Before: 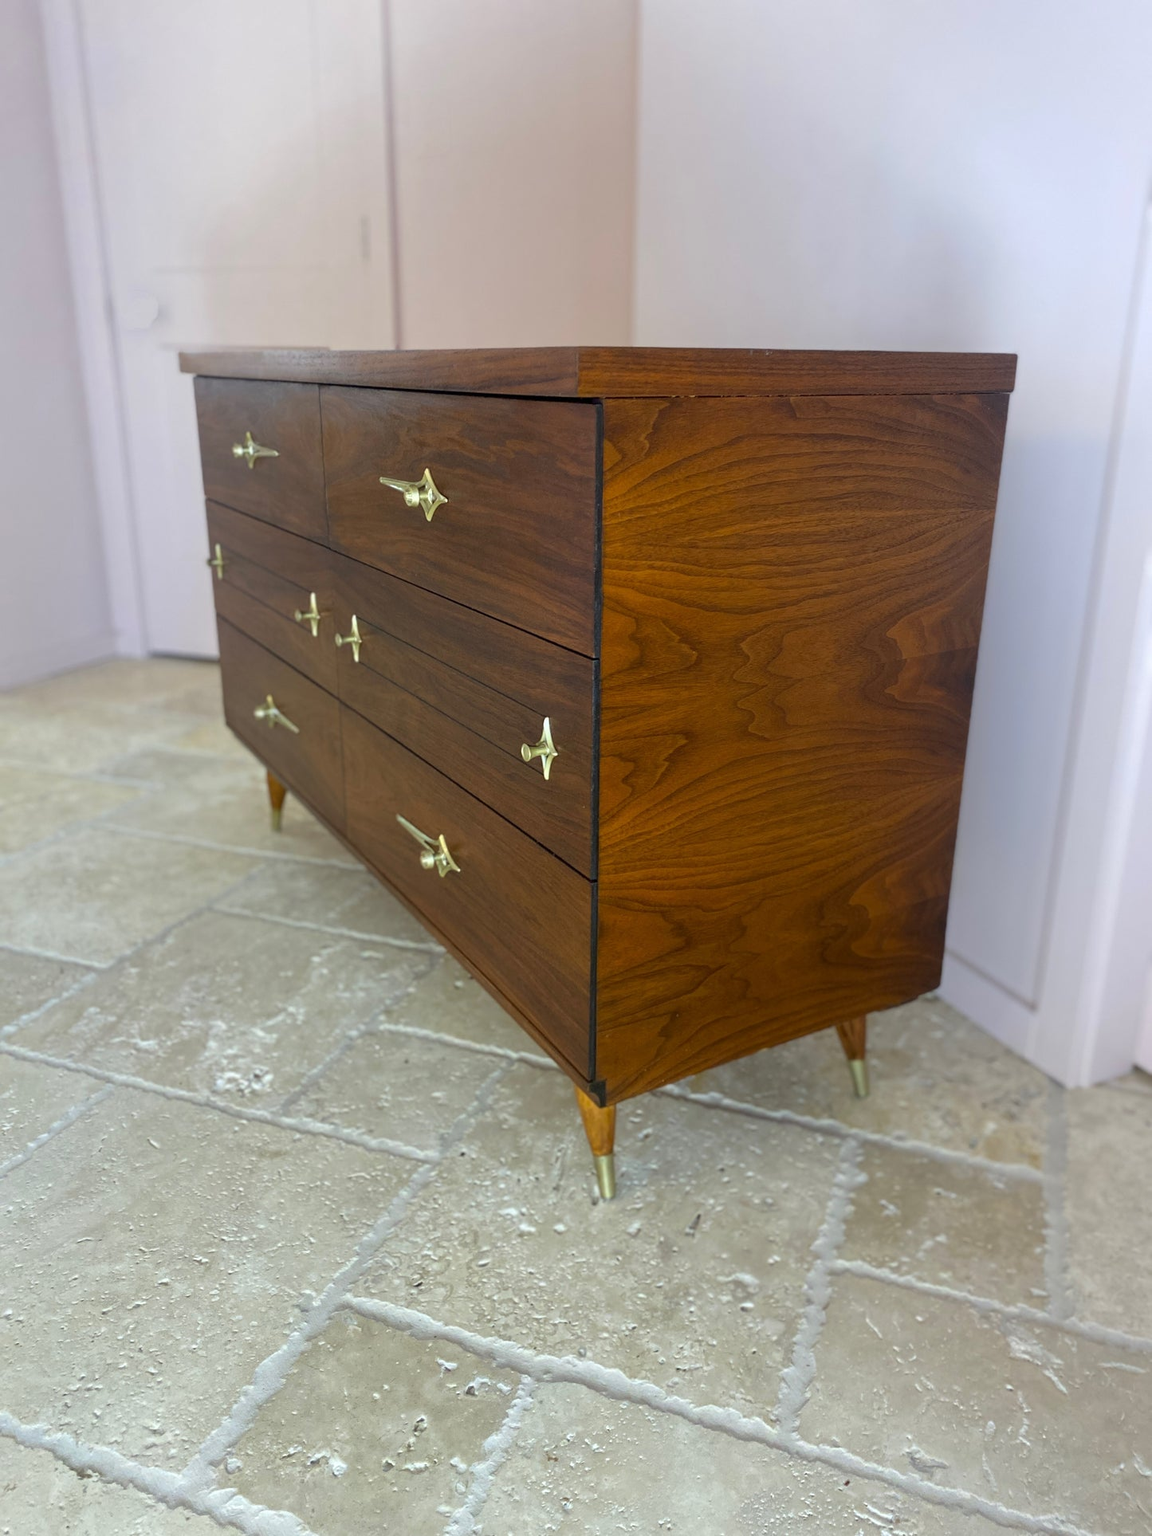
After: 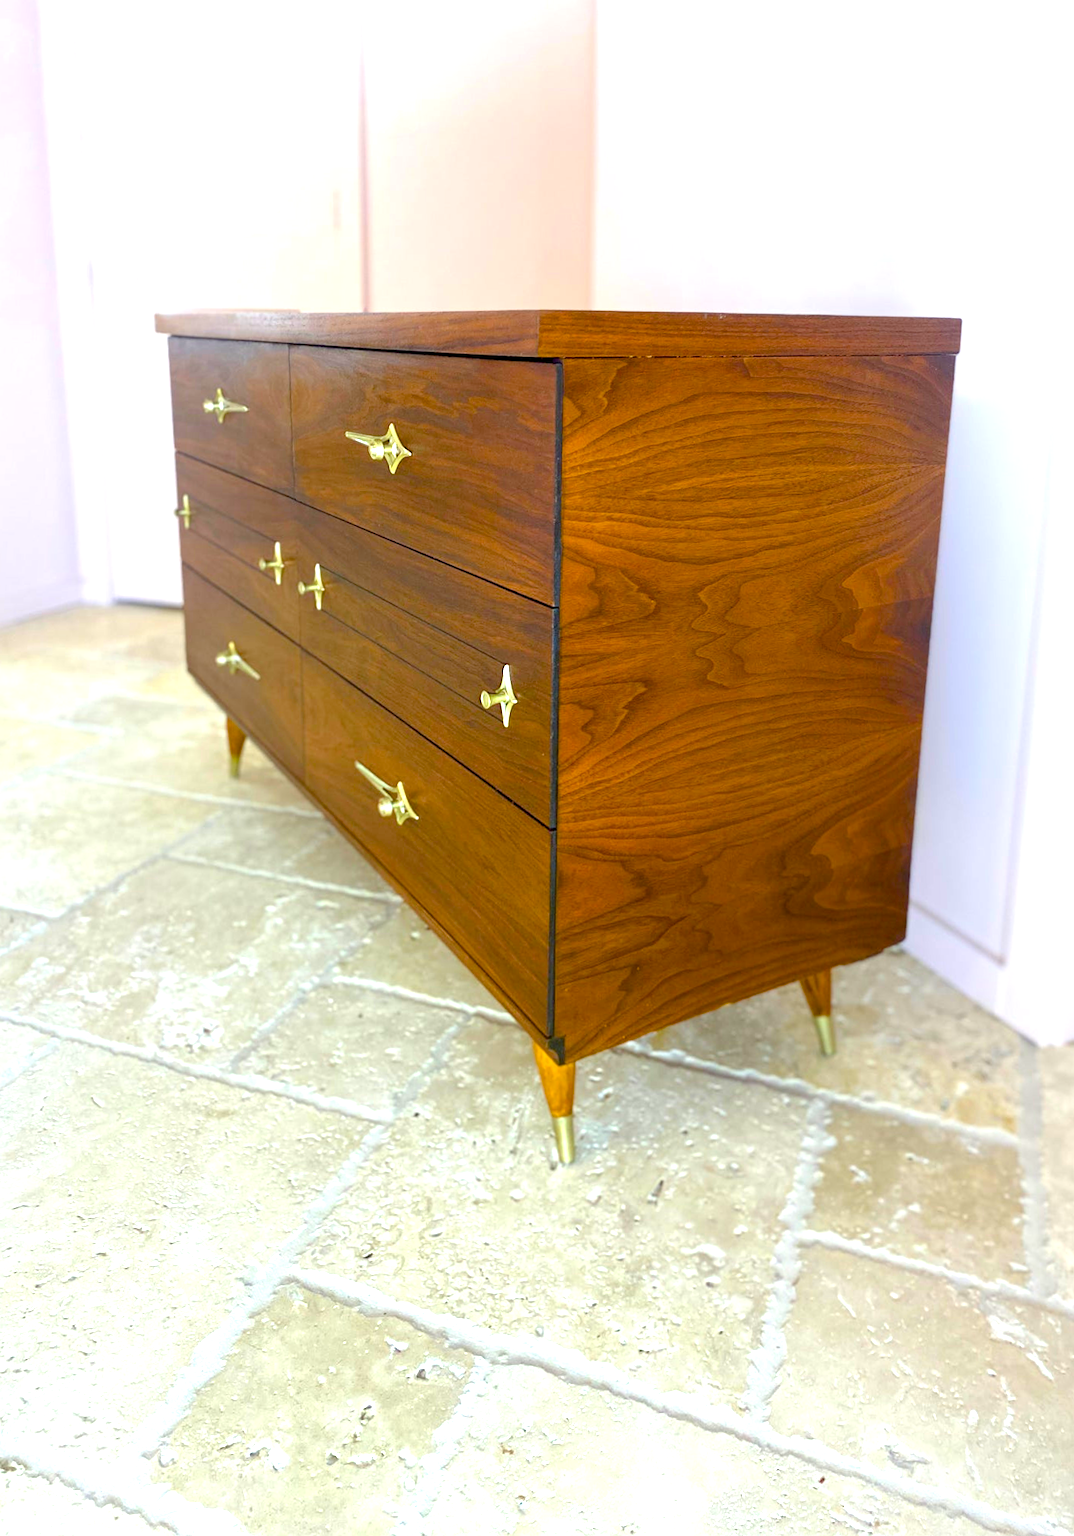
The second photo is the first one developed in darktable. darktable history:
color balance rgb: perceptual saturation grading › global saturation 20%, perceptual saturation grading › highlights -25%, perceptual saturation grading › shadows 25%, global vibrance 50%
exposure: black level correction 0.001, exposure 1.116 EV, compensate highlight preservation false
rotate and perspective: rotation 0.215°, lens shift (vertical) -0.139, crop left 0.069, crop right 0.939, crop top 0.002, crop bottom 0.996
